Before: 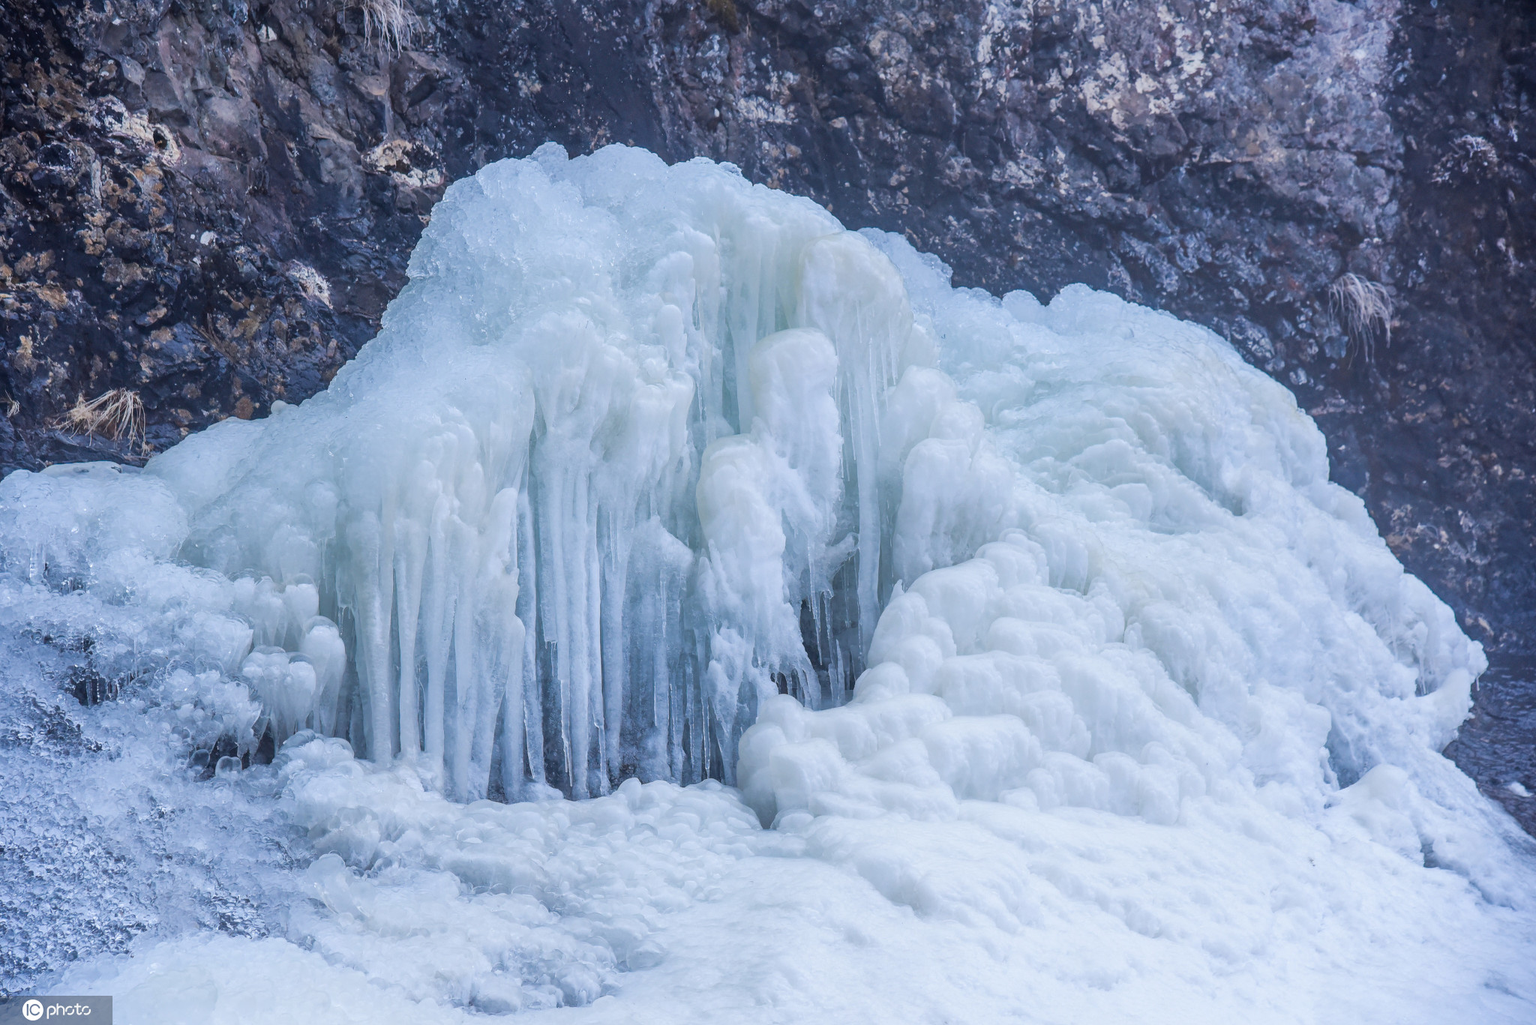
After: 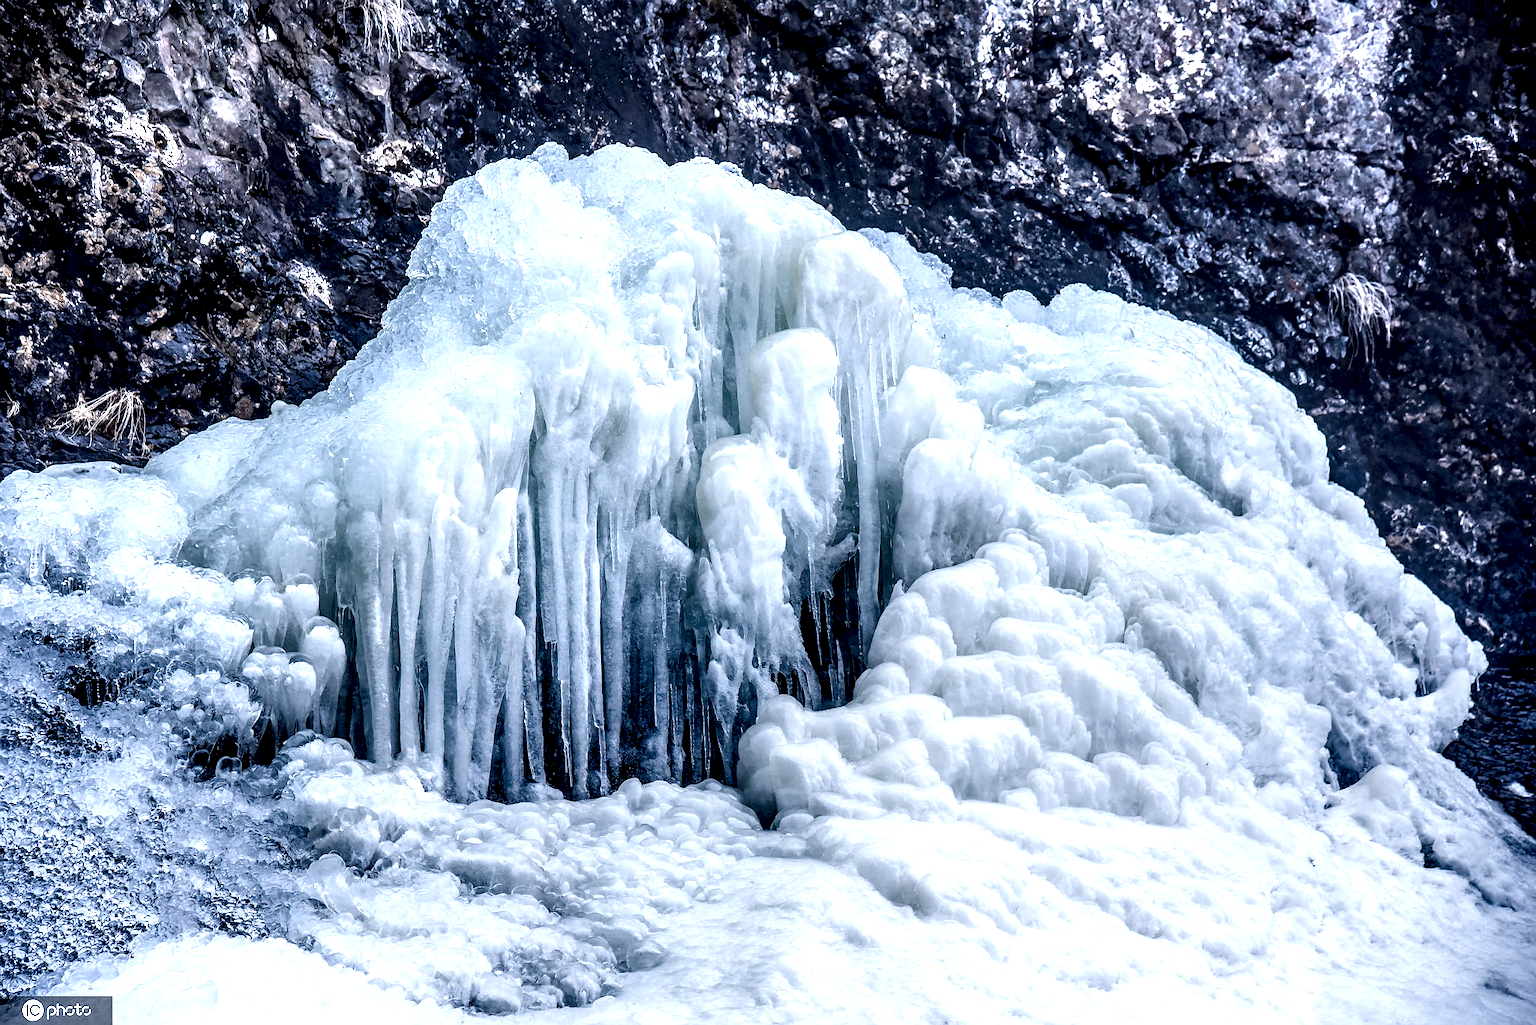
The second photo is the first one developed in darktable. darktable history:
local contrast: highlights 113%, shadows 46%, detail 293%
sharpen: radius 0.971, amount 0.604
